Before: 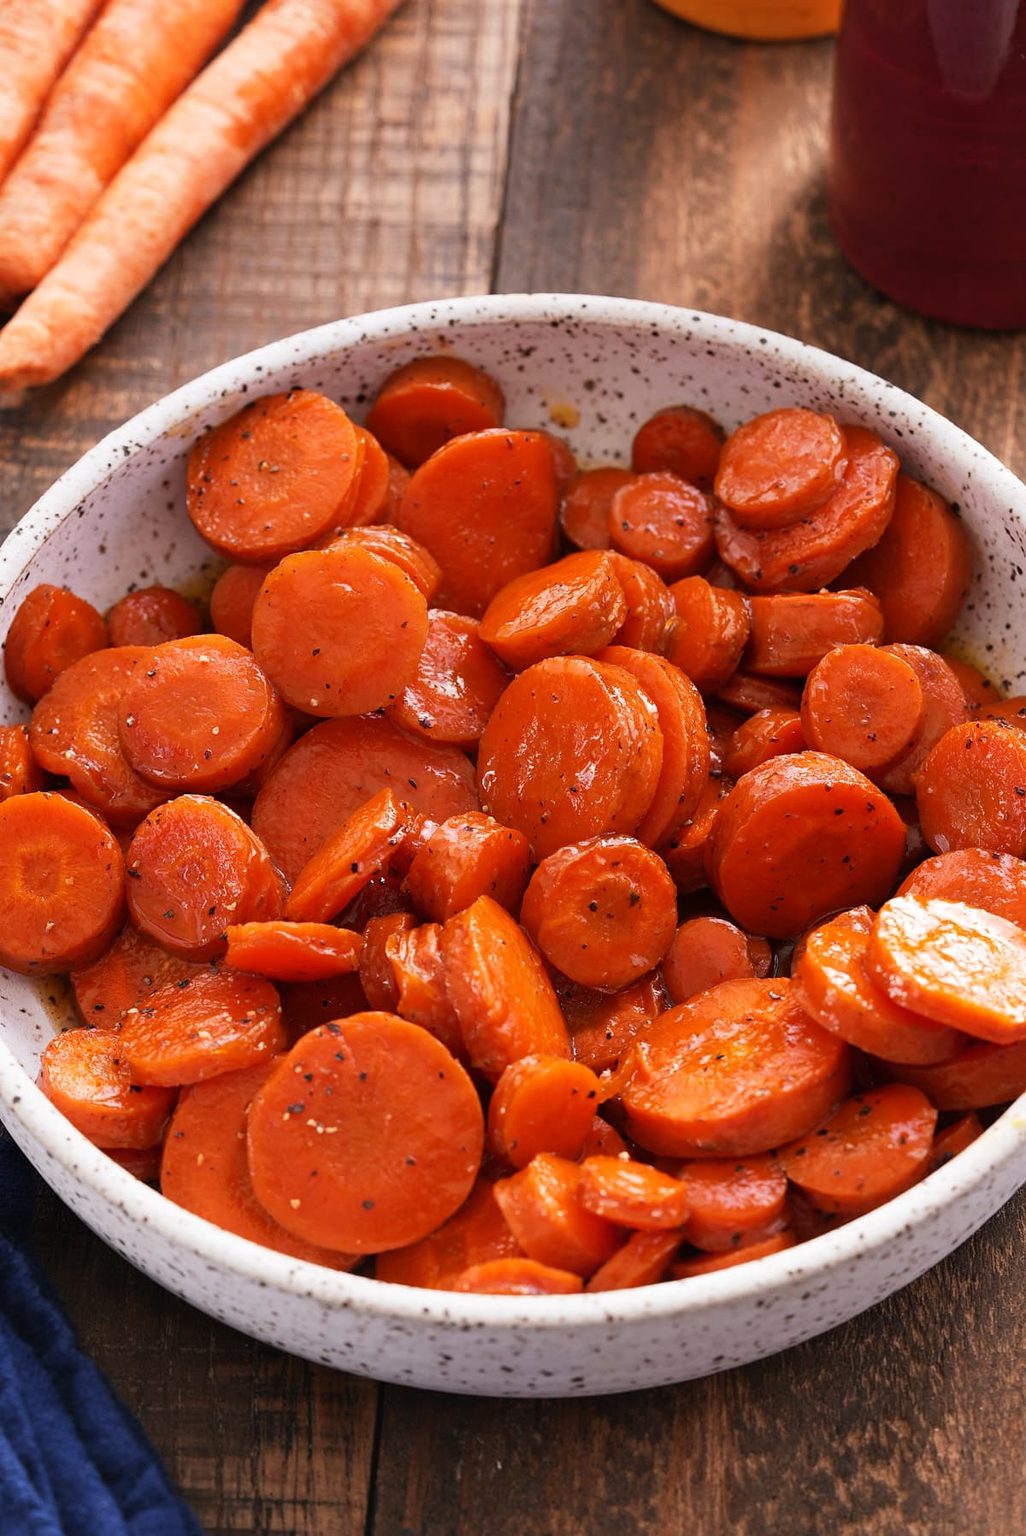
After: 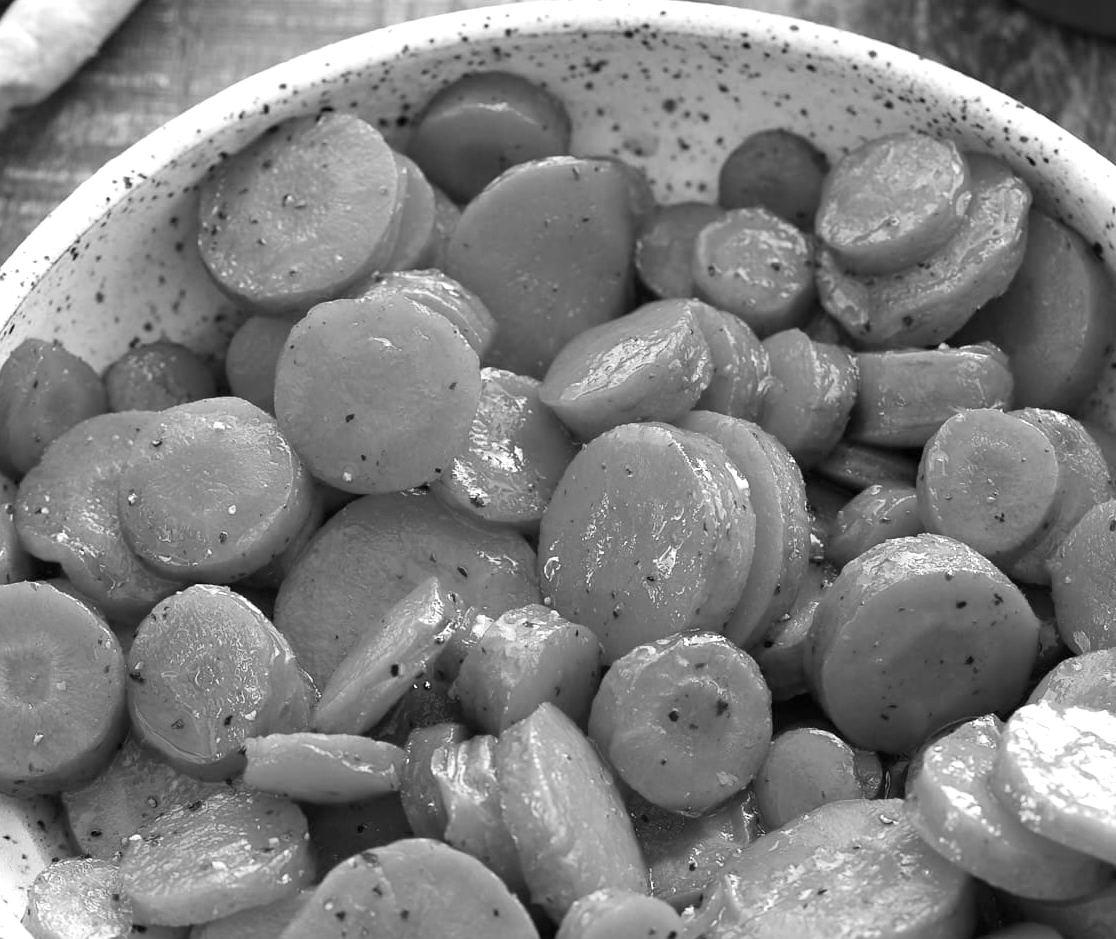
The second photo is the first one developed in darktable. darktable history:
crop: left 1.744%, top 19.225%, right 5.069%, bottom 28.357%
monochrome: on, module defaults
exposure: black level correction 0.001, exposure 0.5 EV, compensate exposure bias true, compensate highlight preservation false
